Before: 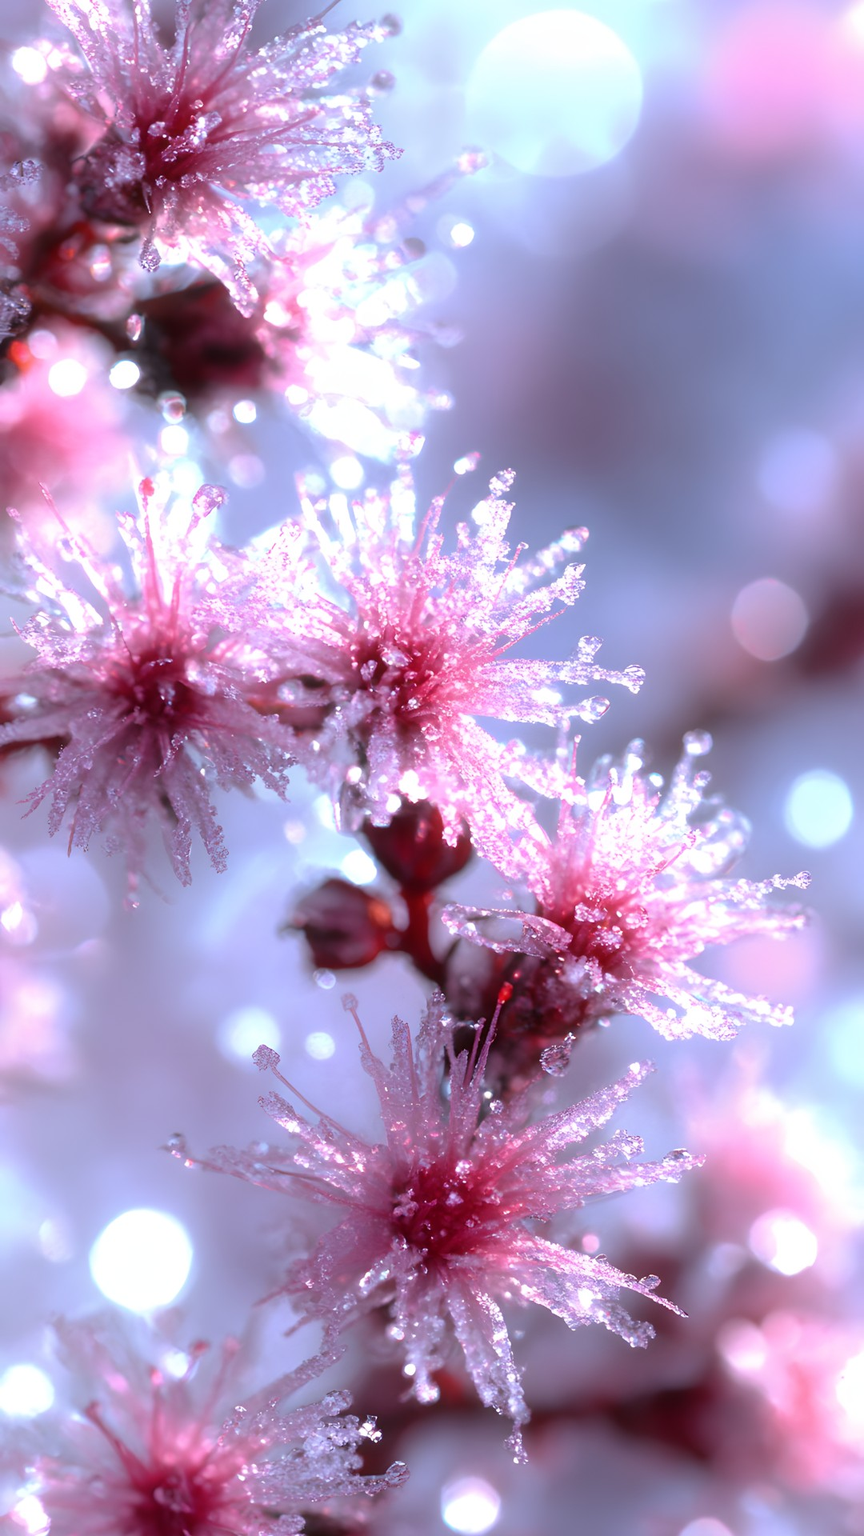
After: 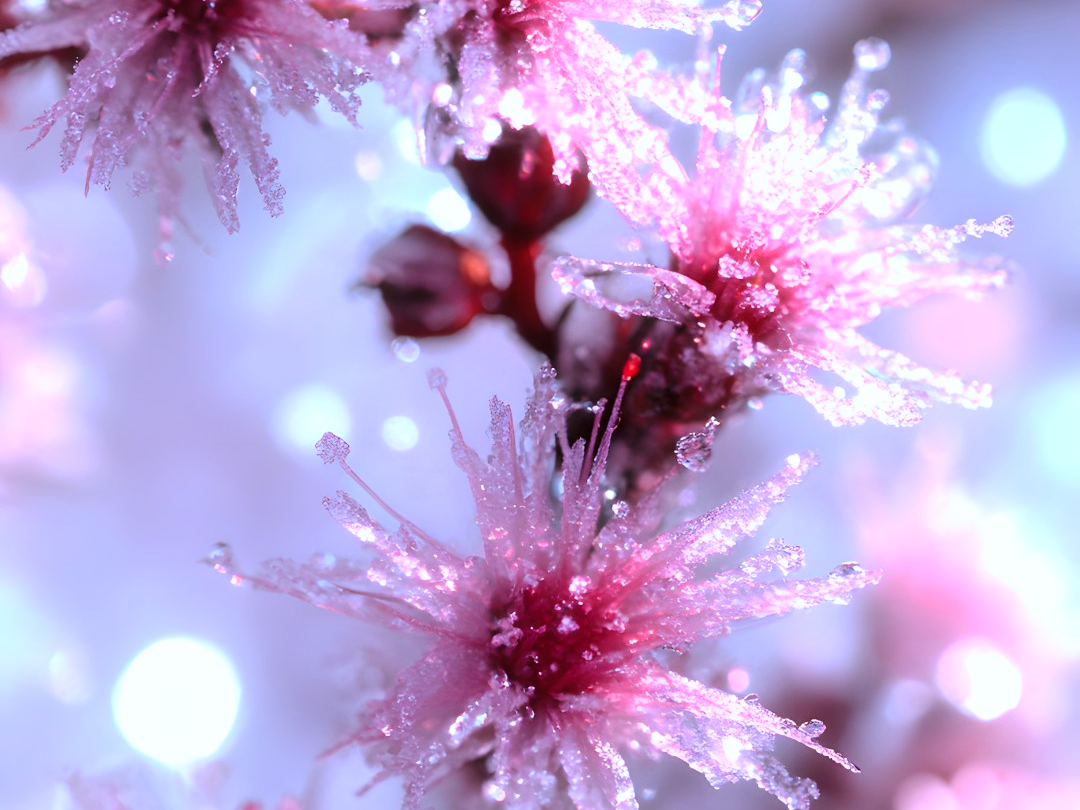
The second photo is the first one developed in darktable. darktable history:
tone curve: curves: ch0 [(0, 0) (0.004, 0.001) (0.133, 0.112) (0.325, 0.362) (0.832, 0.893) (1, 1)], color space Lab, linked channels, preserve colors none
white balance: red 0.976, blue 1.04
crop: top 45.551%, bottom 12.262%
